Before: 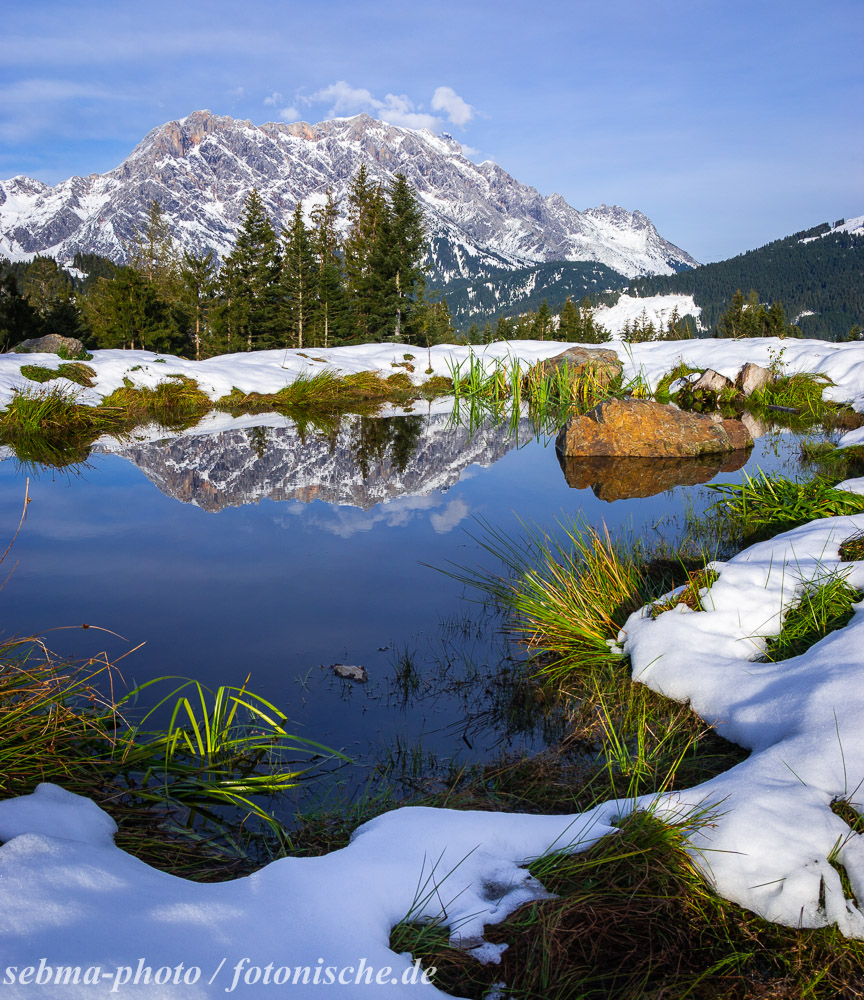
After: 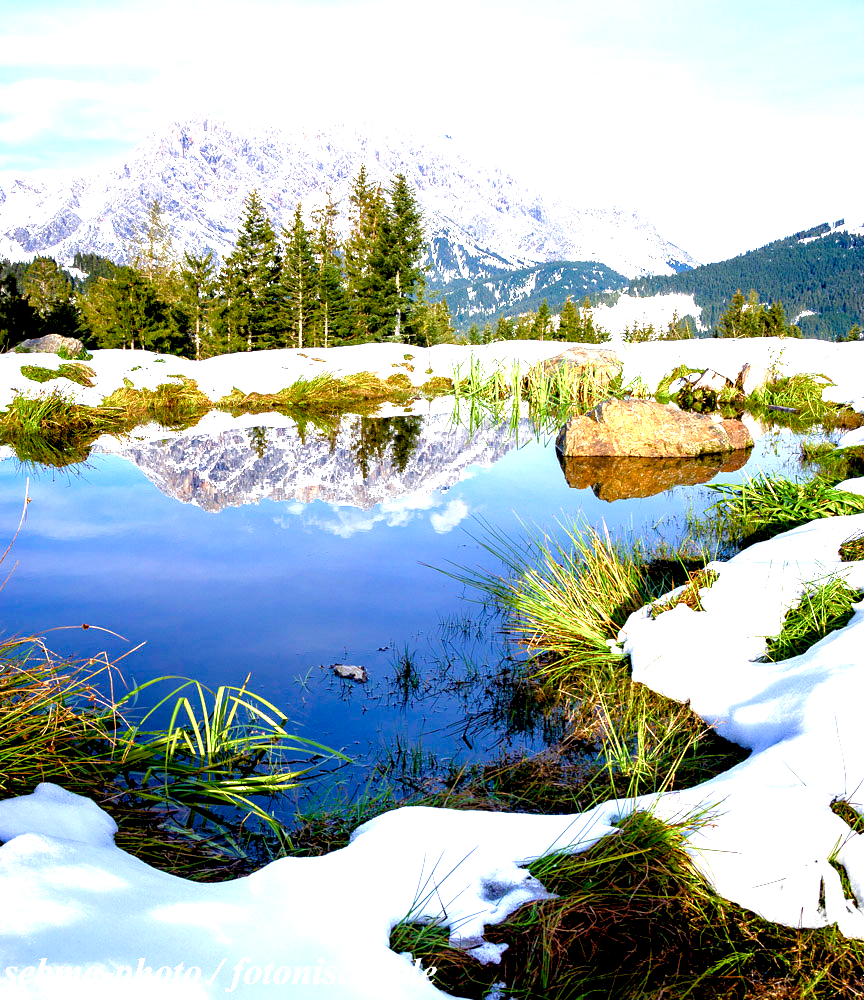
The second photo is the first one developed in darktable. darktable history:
exposure: black level correction 0.009, exposure 1.425 EV, compensate highlight preservation false
base curve: preserve colors none
color balance rgb: perceptual saturation grading › global saturation 20%, perceptual saturation grading › highlights -50%, perceptual saturation grading › shadows 30%, perceptual brilliance grading › global brilliance 10%, perceptual brilliance grading › shadows 15%
